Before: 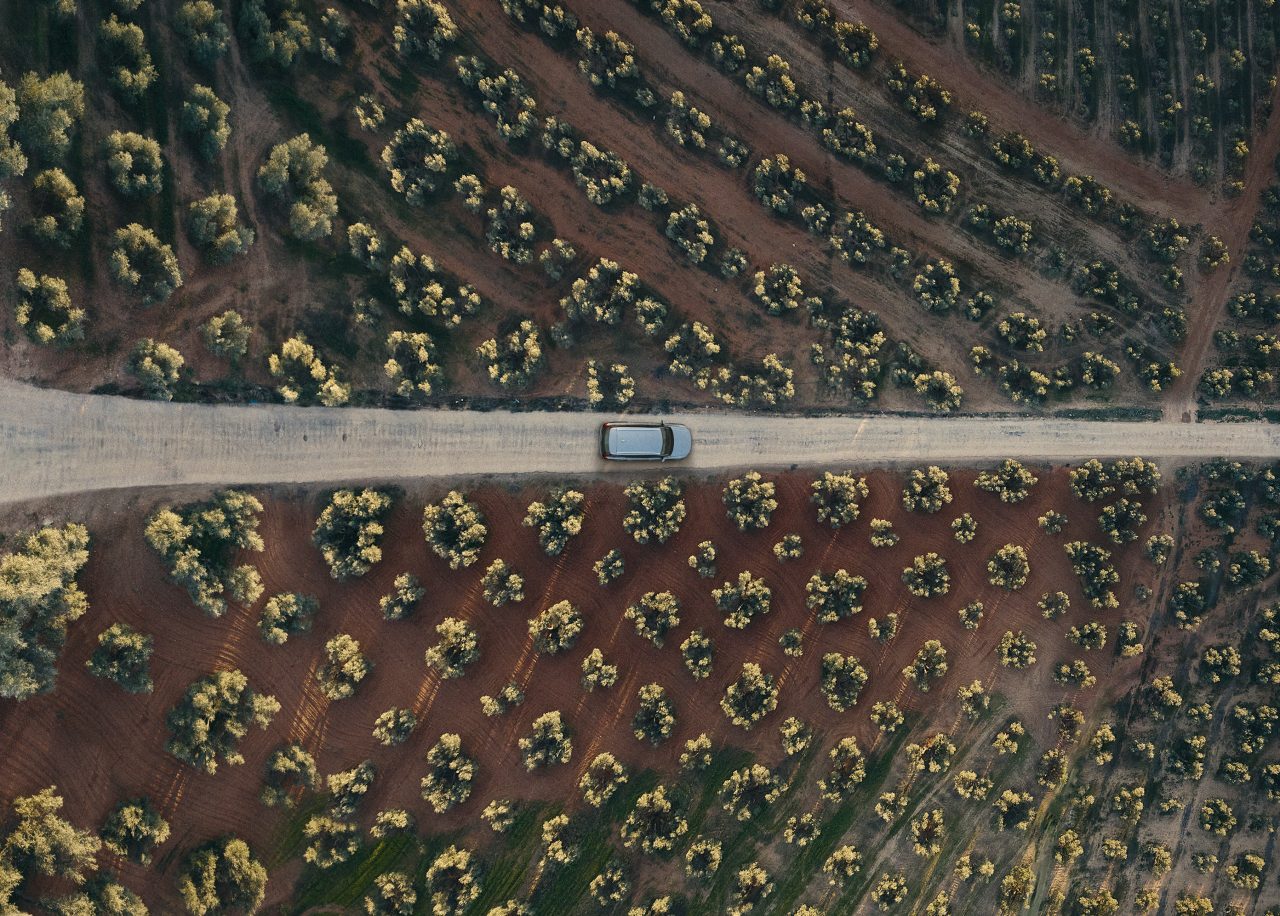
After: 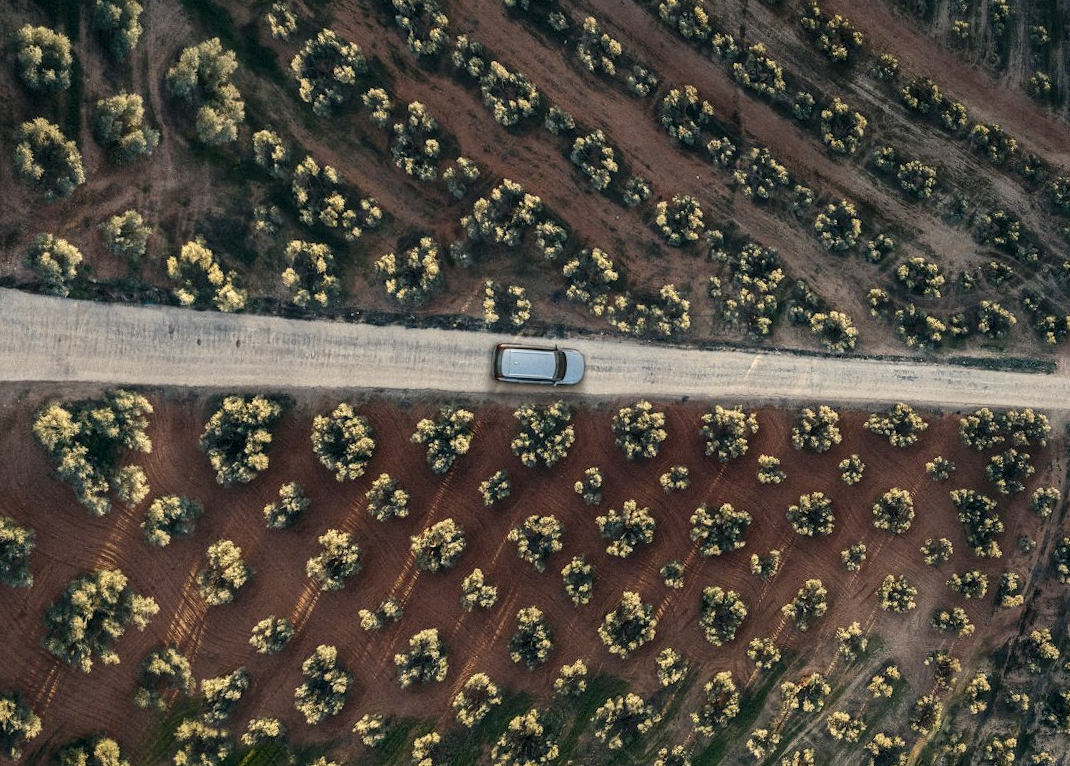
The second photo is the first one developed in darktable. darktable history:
crop and rotate: angle -3.27°, left 5.211%, top 5.211%, right 4.607%, bottom 4.607%
local contrast: detail 142%
